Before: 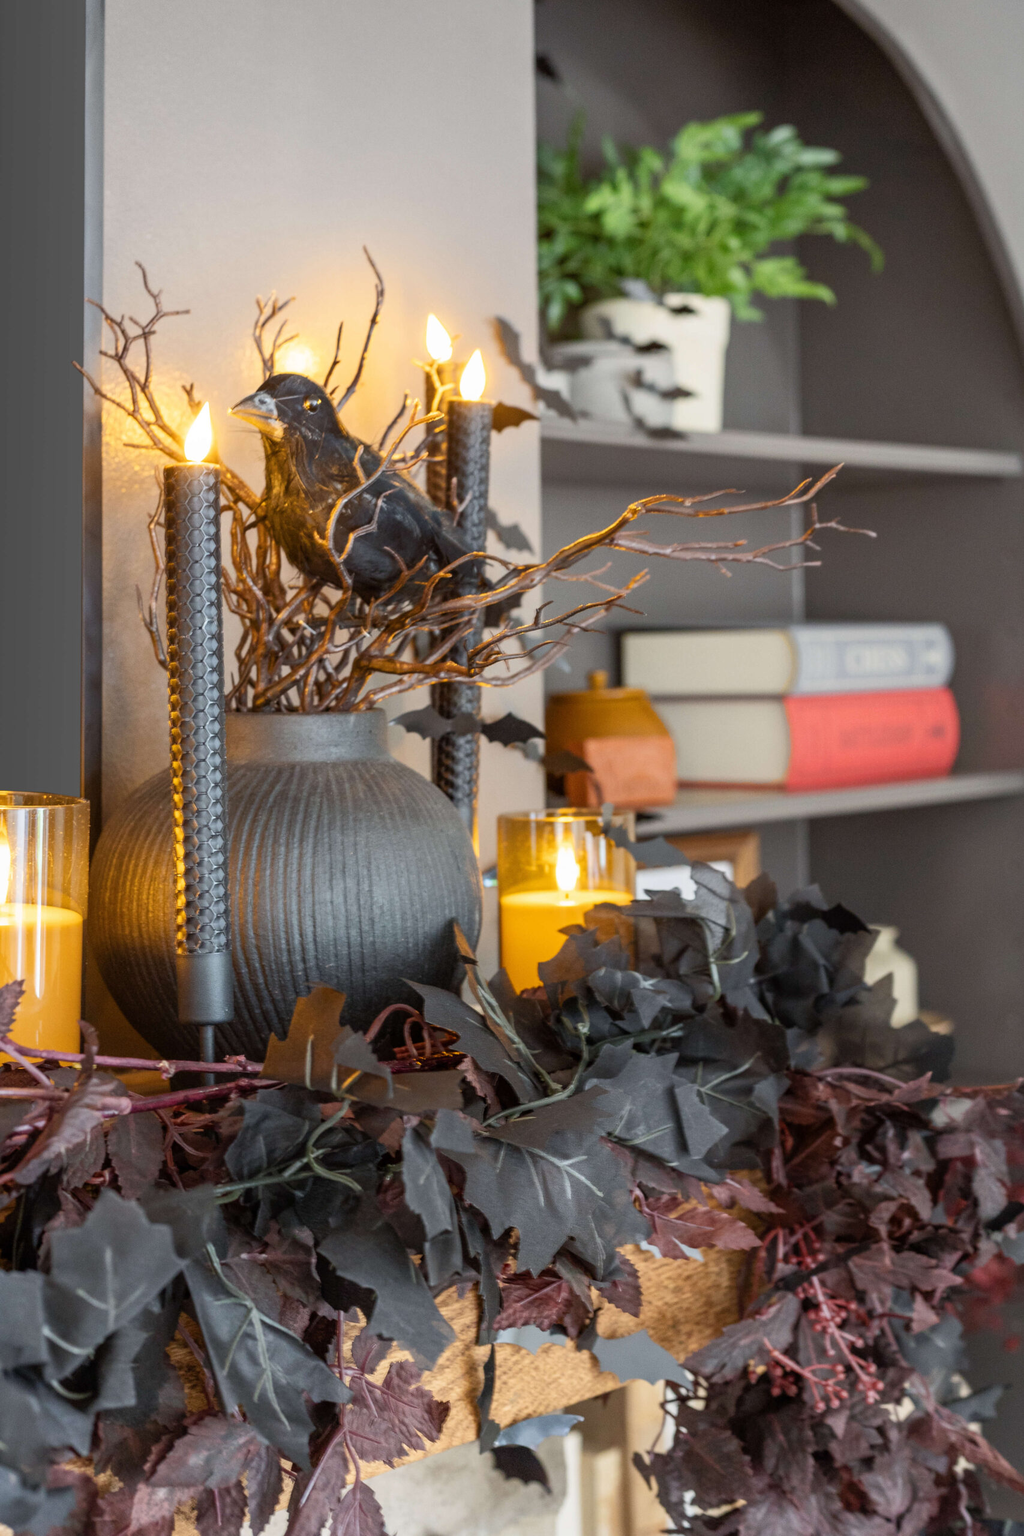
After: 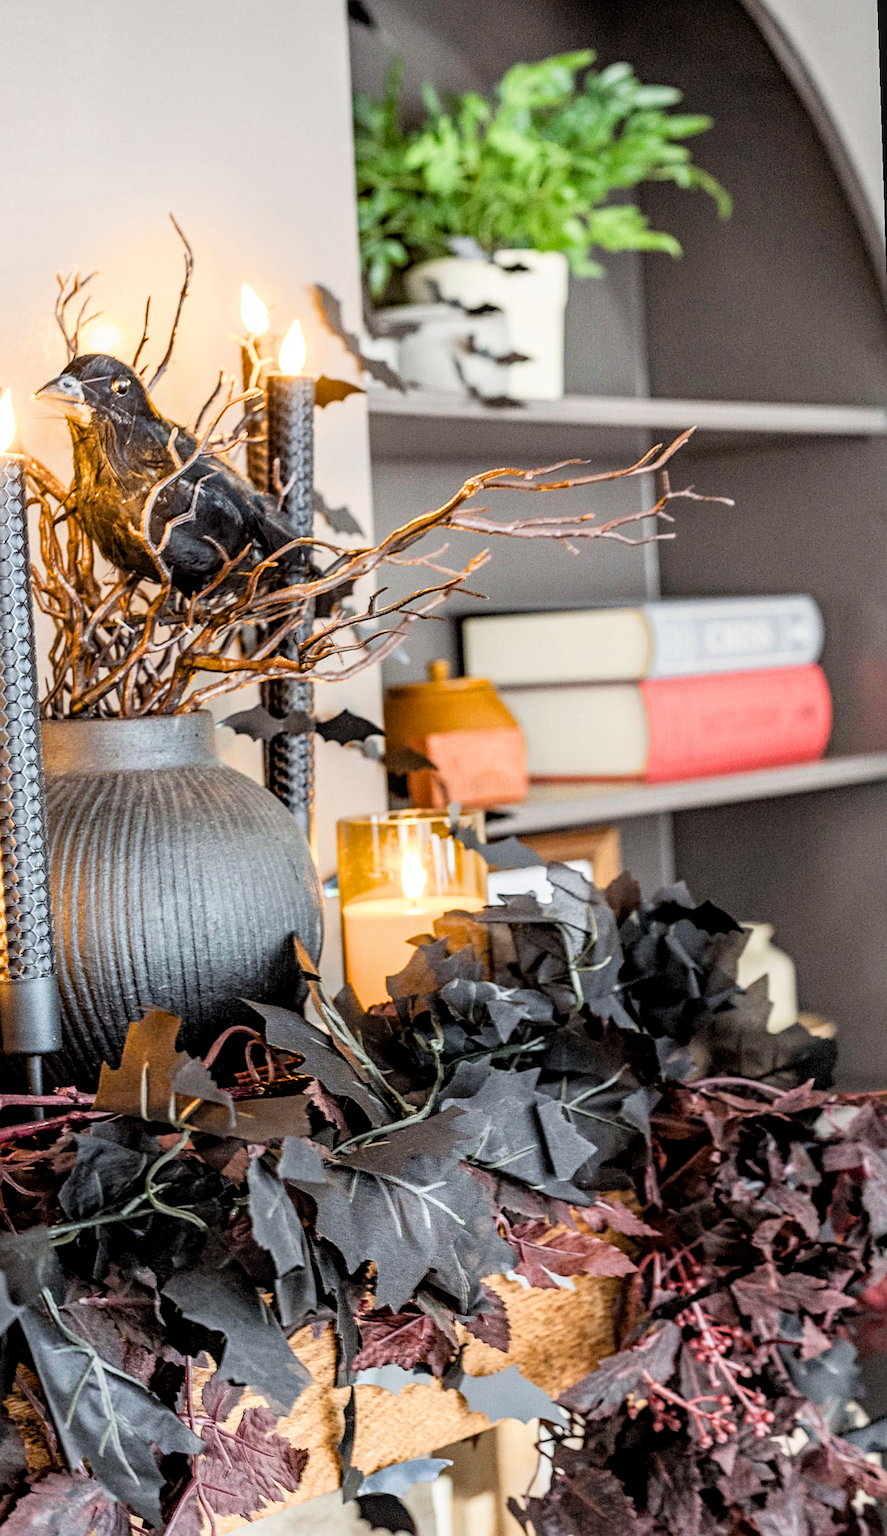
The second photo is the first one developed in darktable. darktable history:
white balance: emerald 1
exposure: exposure 1 EV, compensate highlight preservation false
rotate and perspective: rotation -2.12°, lens shift (vertical) 0.009, lens shift (horizontal) -0.008, automatic cropping original format, crop left 0.036, crop right 0.964, crop top 0.05, crop bottom 0.959
sharpen: on, module defaults
local contrast: on, module defaults
crop: left 17.582%, bottom 0.031%
haze removal: compatibility mode true, adaptive false
filmic rgb: black relative exposure -5 EV, hardness 2.88, contrast 1.2, highlights saturation mix -30%
